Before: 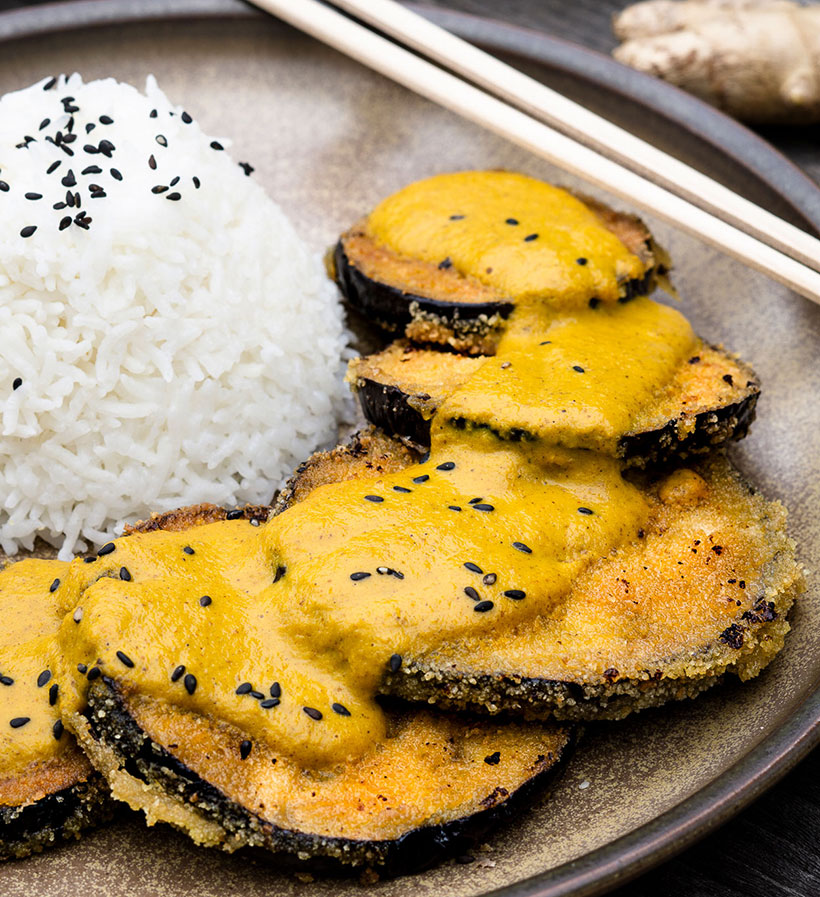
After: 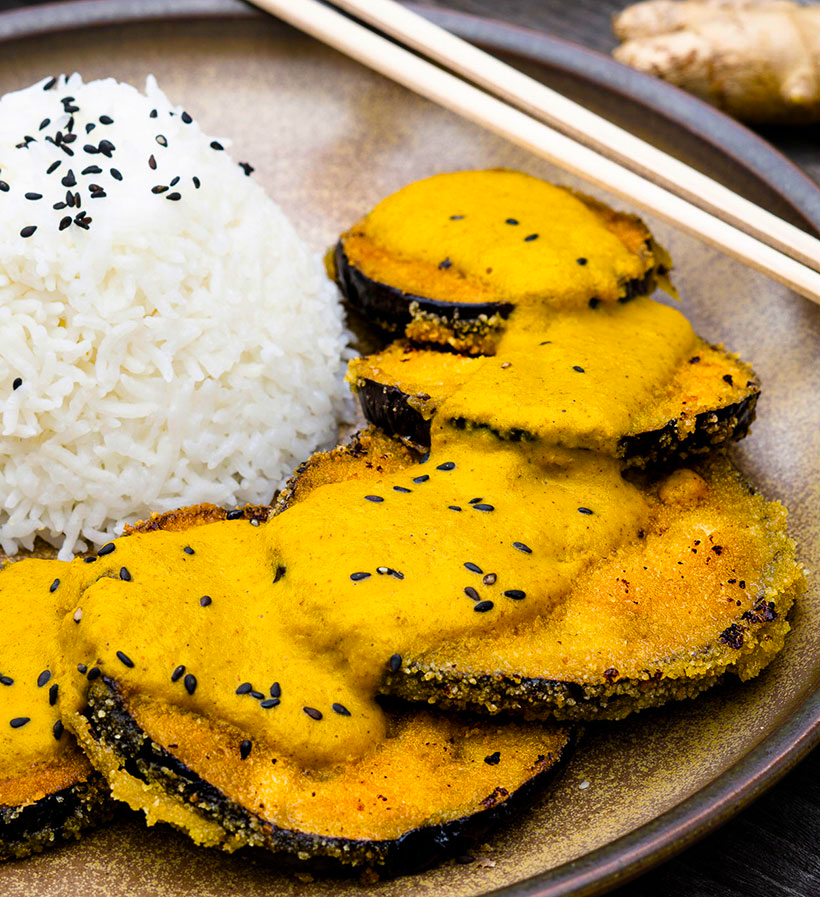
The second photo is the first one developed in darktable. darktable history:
rgb levels: preserve colors max RGB
color balance rgb: linear chroma grading › global chroma 15%, perceptual saturation grading › global saturation 30%
color balance: output saturation 110%
